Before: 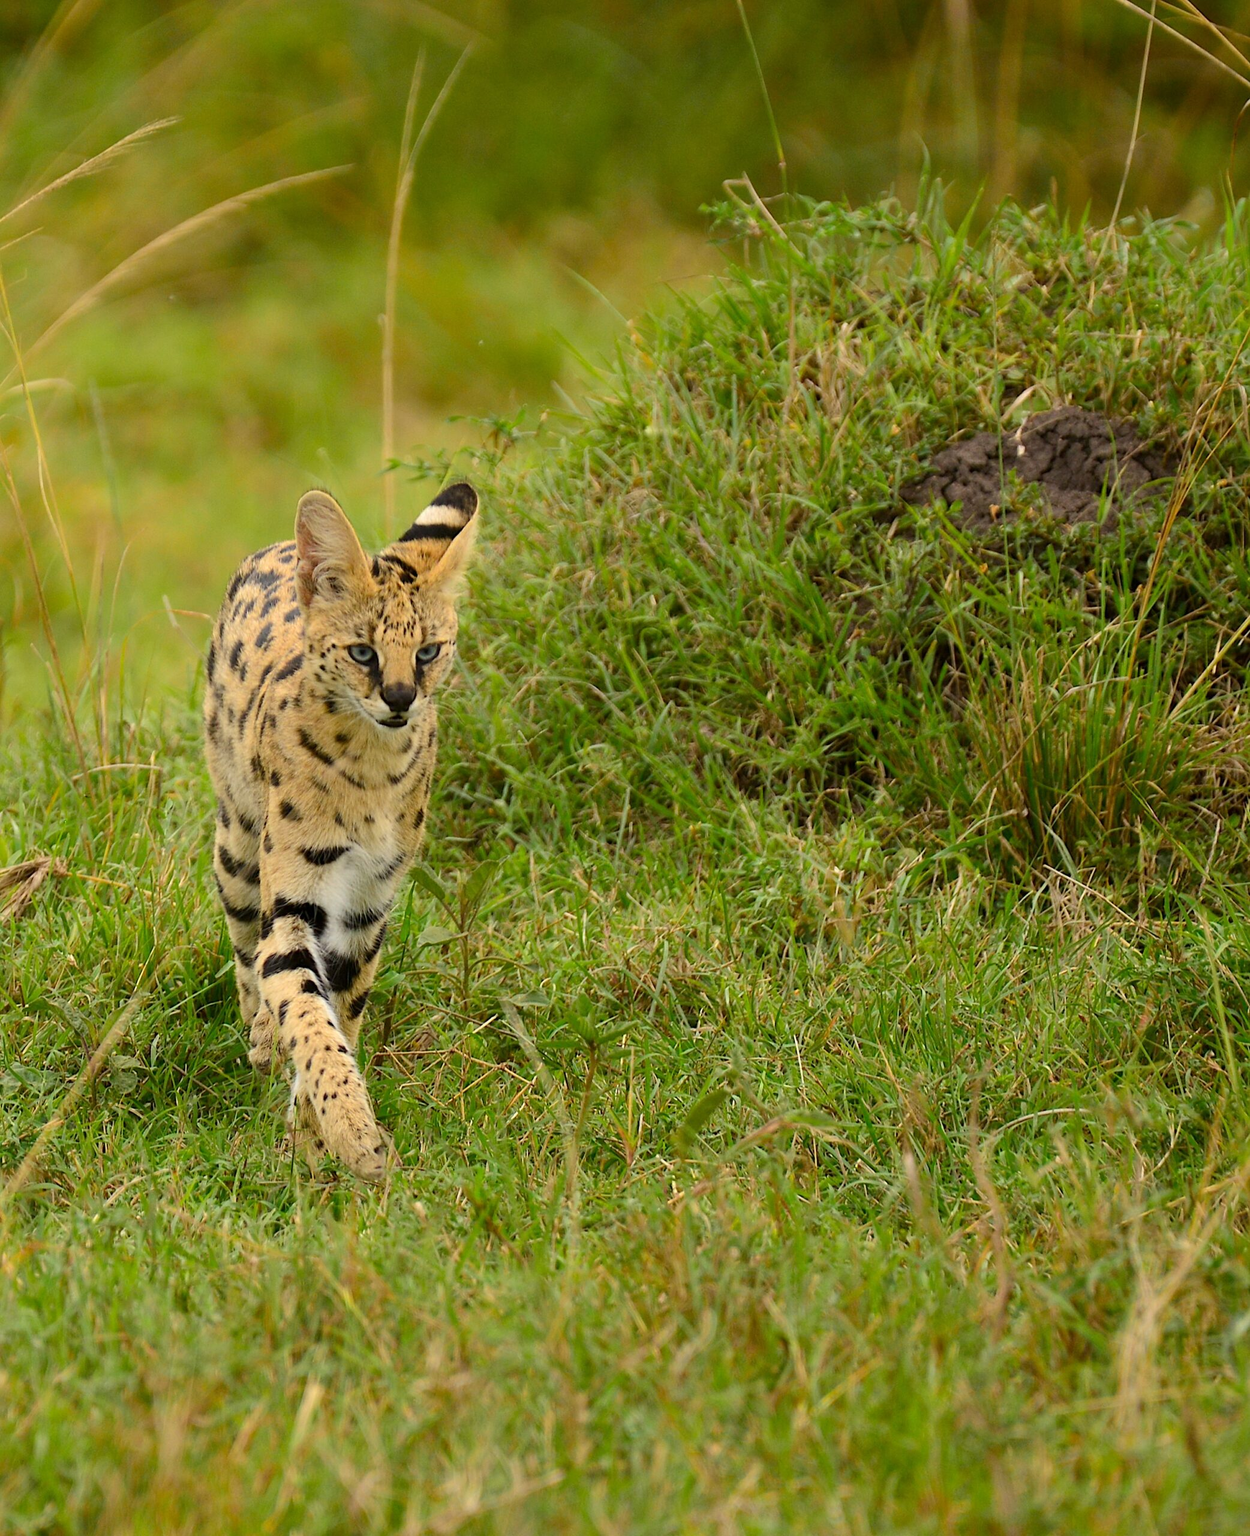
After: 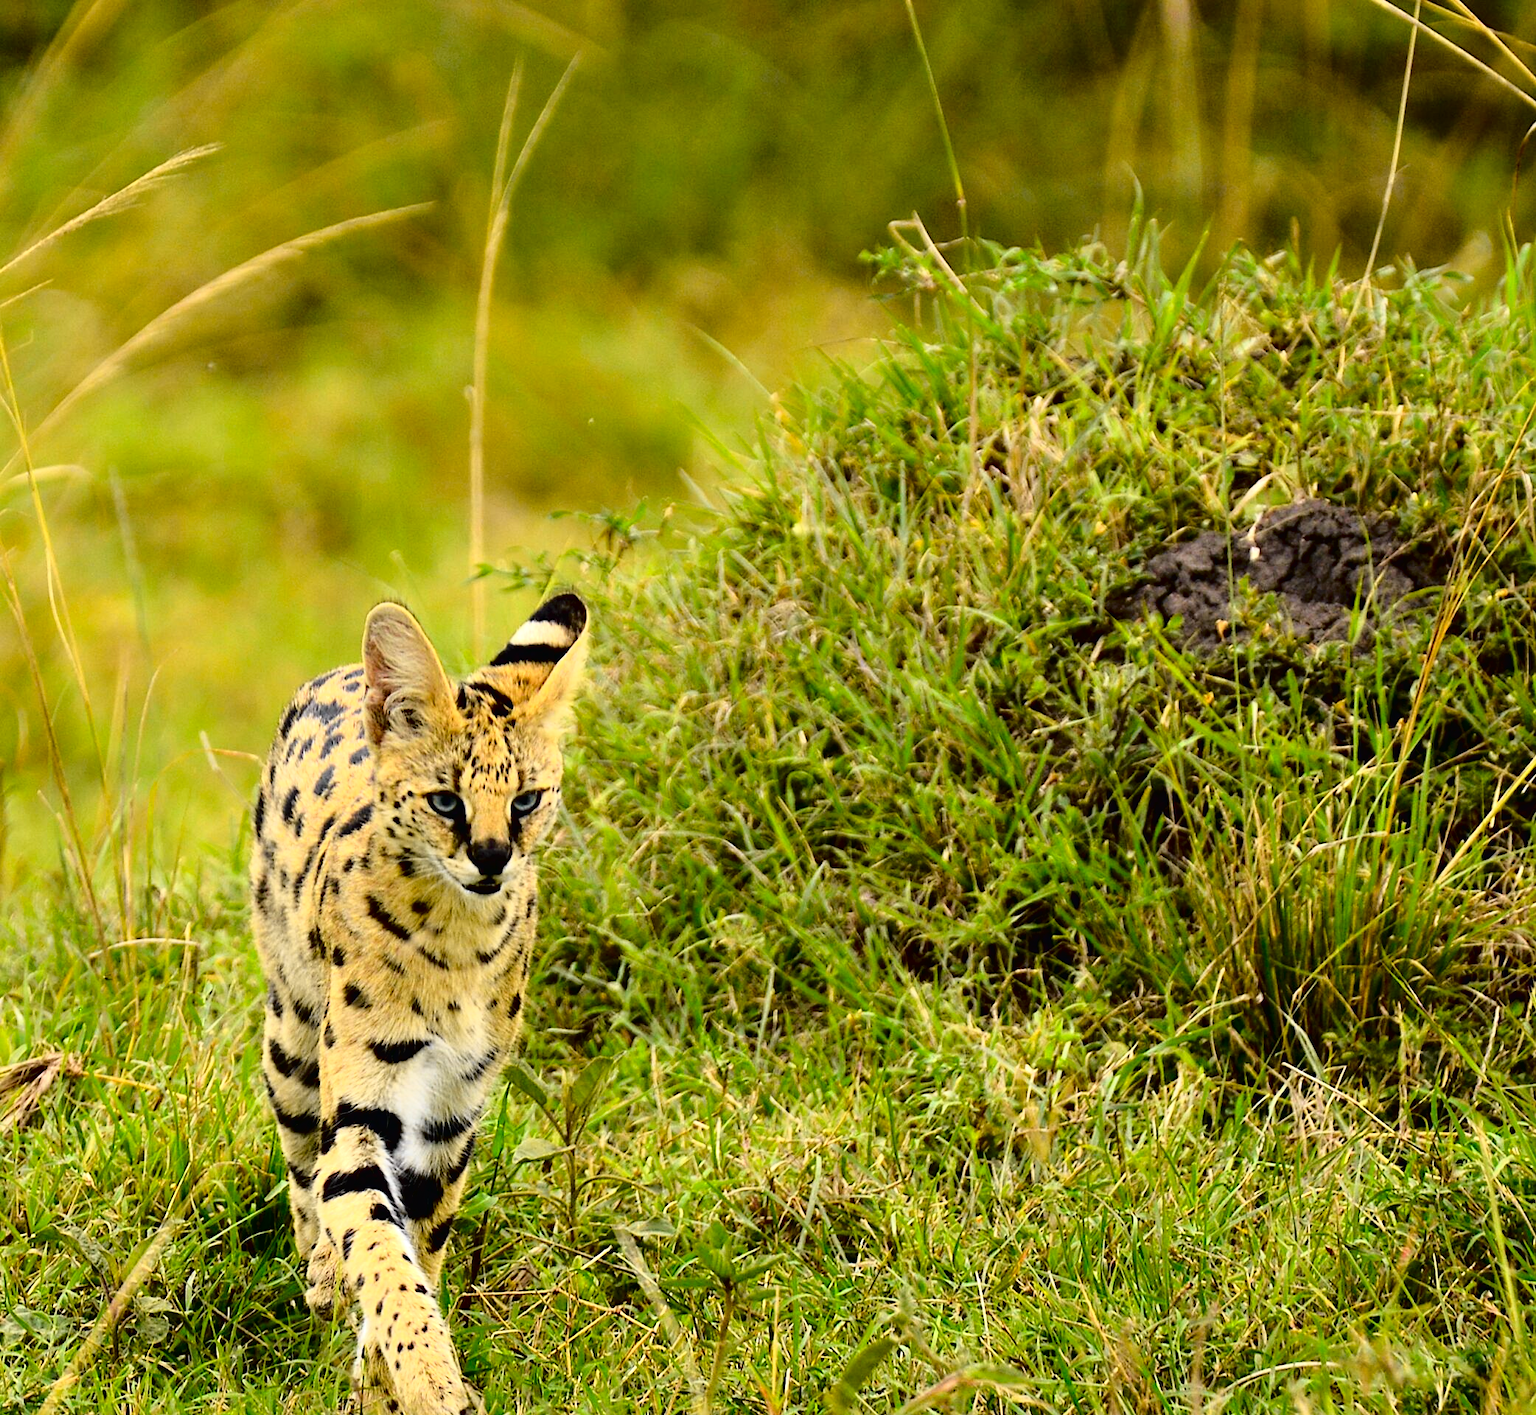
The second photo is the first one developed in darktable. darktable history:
tone curve: curves: ch0 [(0, 0.013) (0.129, 0.1) (0.327, 0.382) (0.489, 0.573) (0.66, 0.748) (0.858, 0.926) (1, 0.977)]; ch1 [(0, 0) (0.353, 0.344) (0.45, 0.46) (0.498, 0.498) (0.521, 0.512) (0.563, 0.559) (0.592, 0.585) (0.647, 0.68) (1, 1)]; ch2 [(0, 0) (0.333, 0.346) (0.375, 0.375) (0.427, 0.44) (0.476, 0.492) (0.511, 0.508) (0.528, 0.533) (0.579, 0.61) (0.612, 0.644) (0.66, 0.715) (1, 1)], color space Lab, independent channels, preserve colors none
contrast equalizer: octaves 7, y [[0.6 ×6], [0.55 ×6], [0 ×6], [0 ×6], [0 ×6]]
crop: bottom 24.984%
